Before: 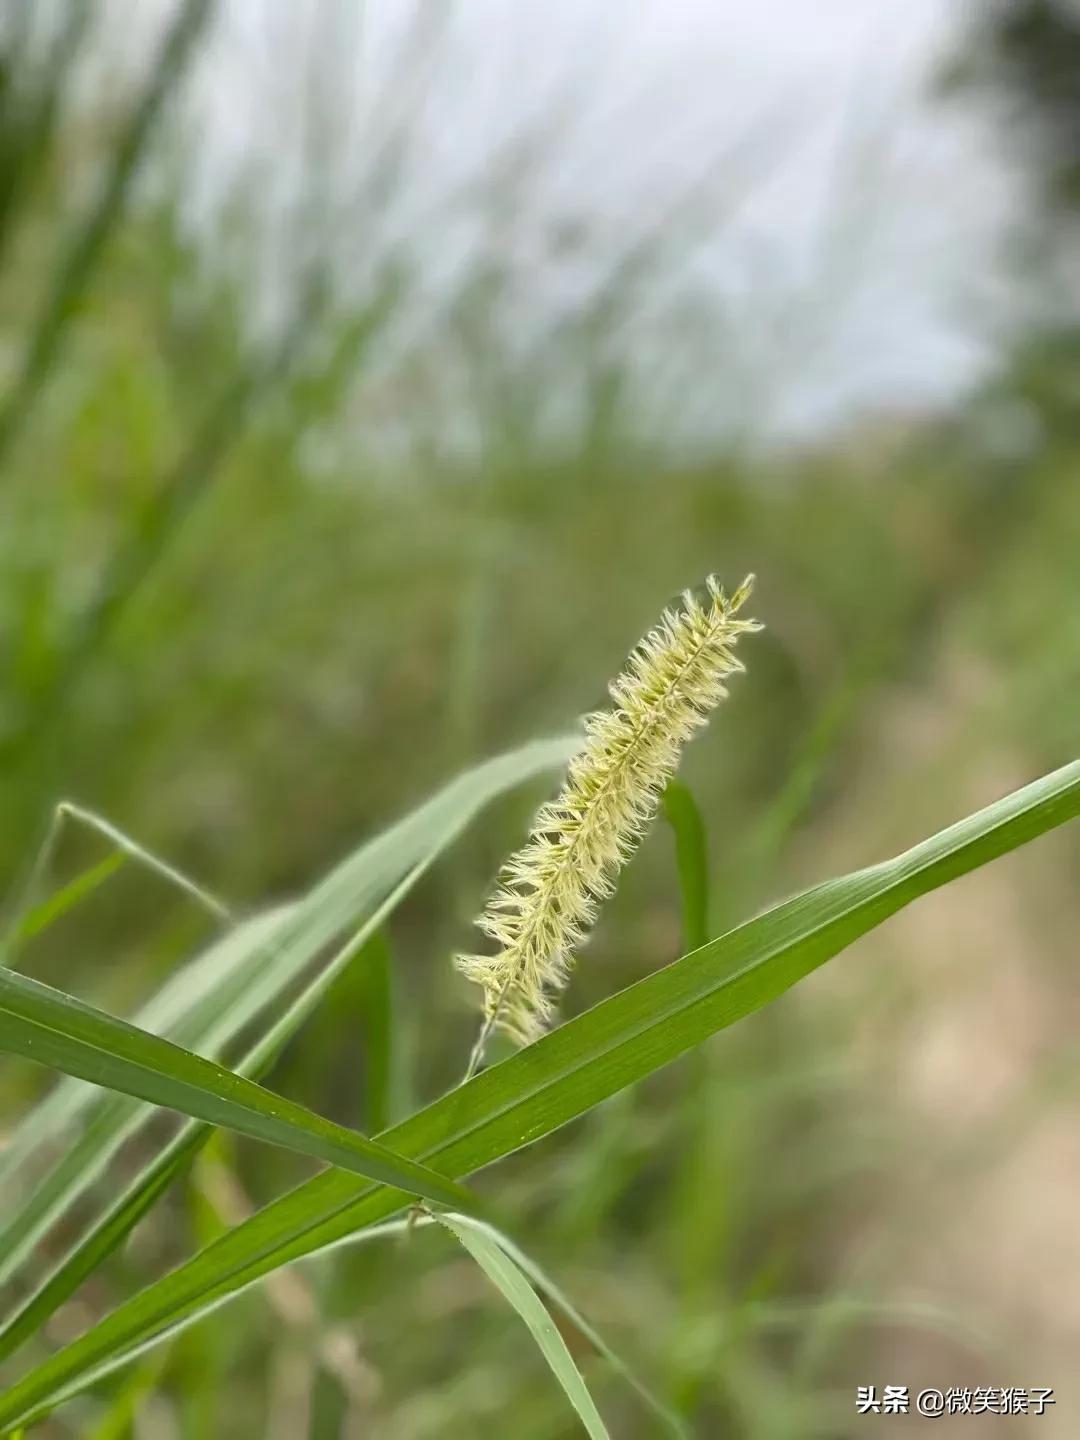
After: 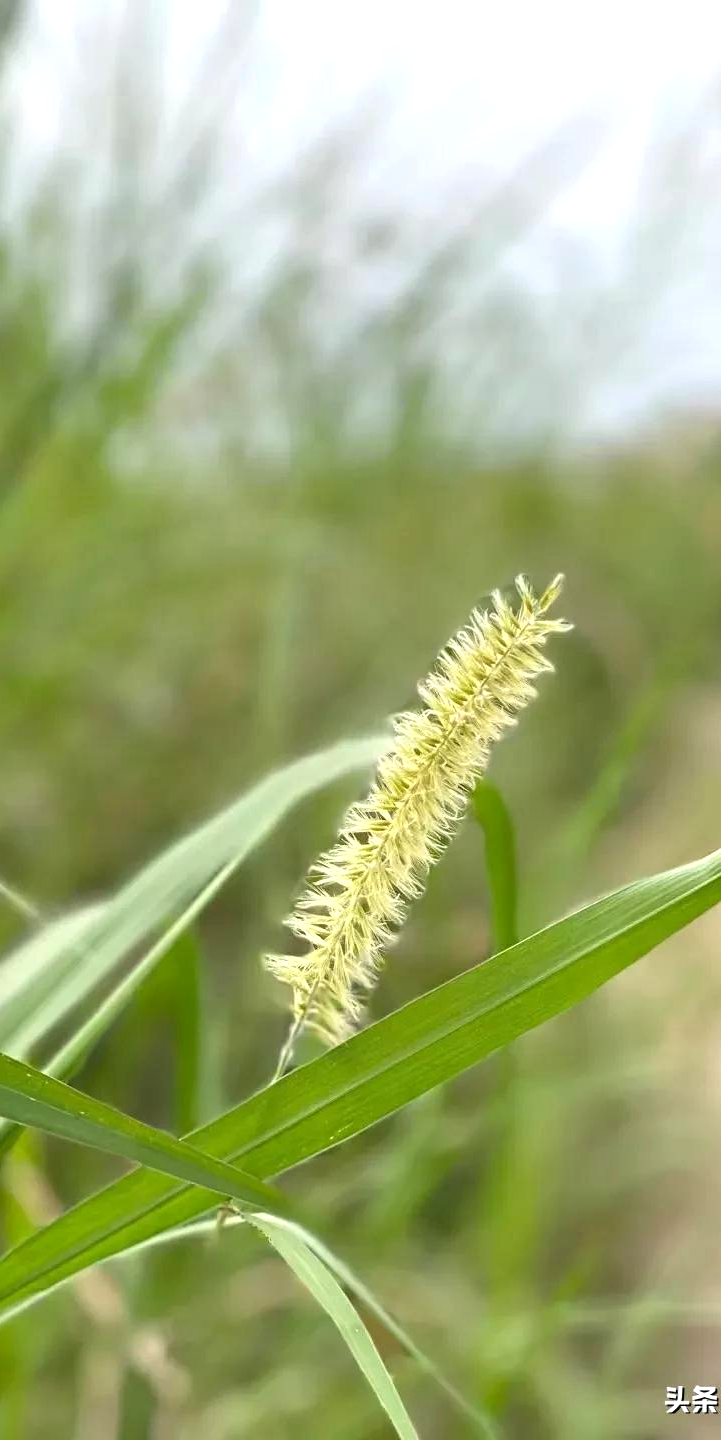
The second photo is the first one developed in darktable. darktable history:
crop and rotate: left 17.732%, right 15.423%
exposure: black level correction 0.001, exposure 0.5 EV, compensate exposure bias true, compensate highlight preservation false
